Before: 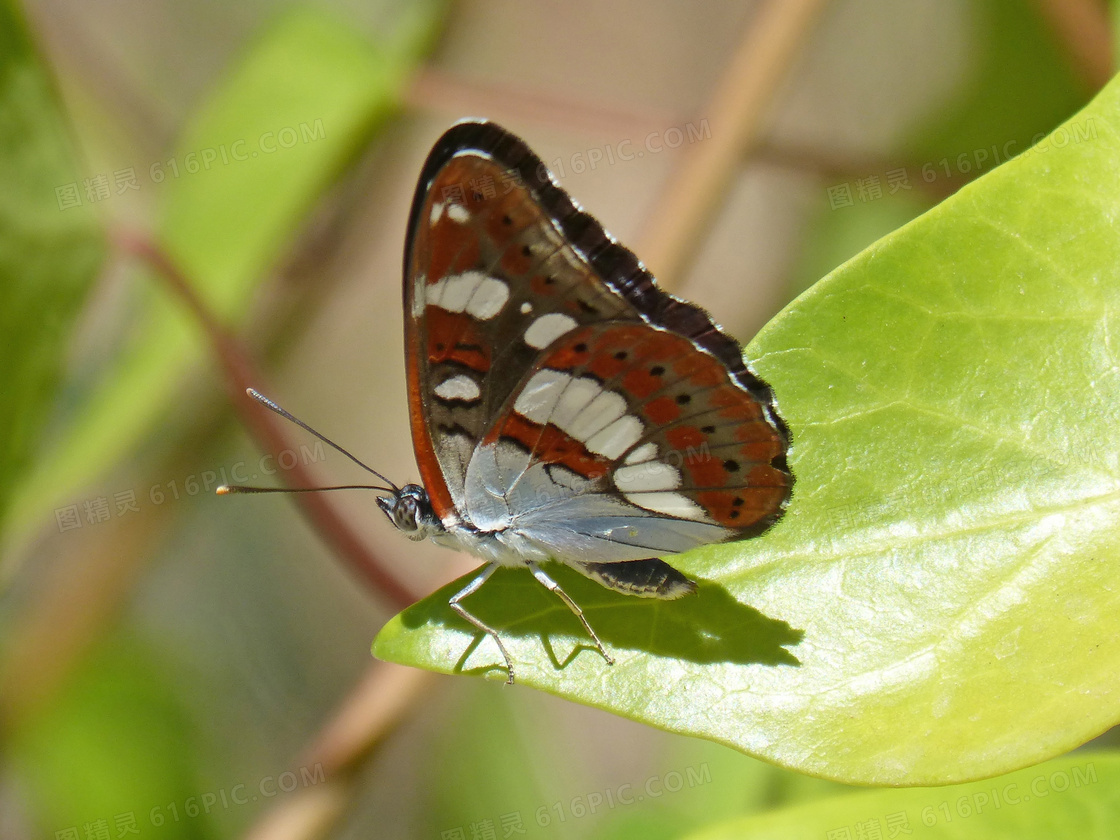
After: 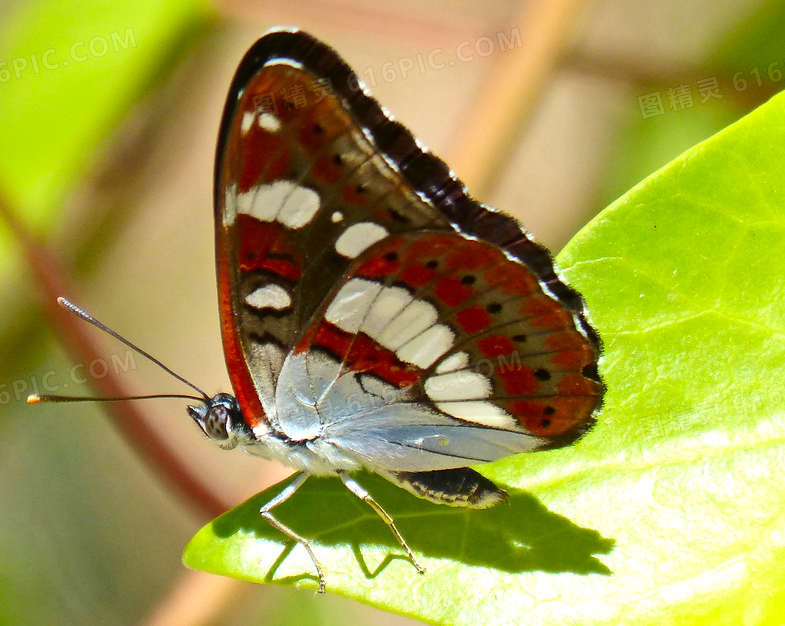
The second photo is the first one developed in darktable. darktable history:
crop and rotate: left 16.953%, top 10.947%, right 12.89%, bottom 14.482%
tone equalizer: -8 EV -0.419 EV, -7 EV -0.355 EV, -6 EV -0.297 EV, -5 EV -0.239 EV, -3 EV 0.207 EV, -2 EV 0.34 EV, -1 EV 0.395 EV, +0 EV 0.399 EV
contrast brightness saturation: contrast 0.161, saturation 0.335
